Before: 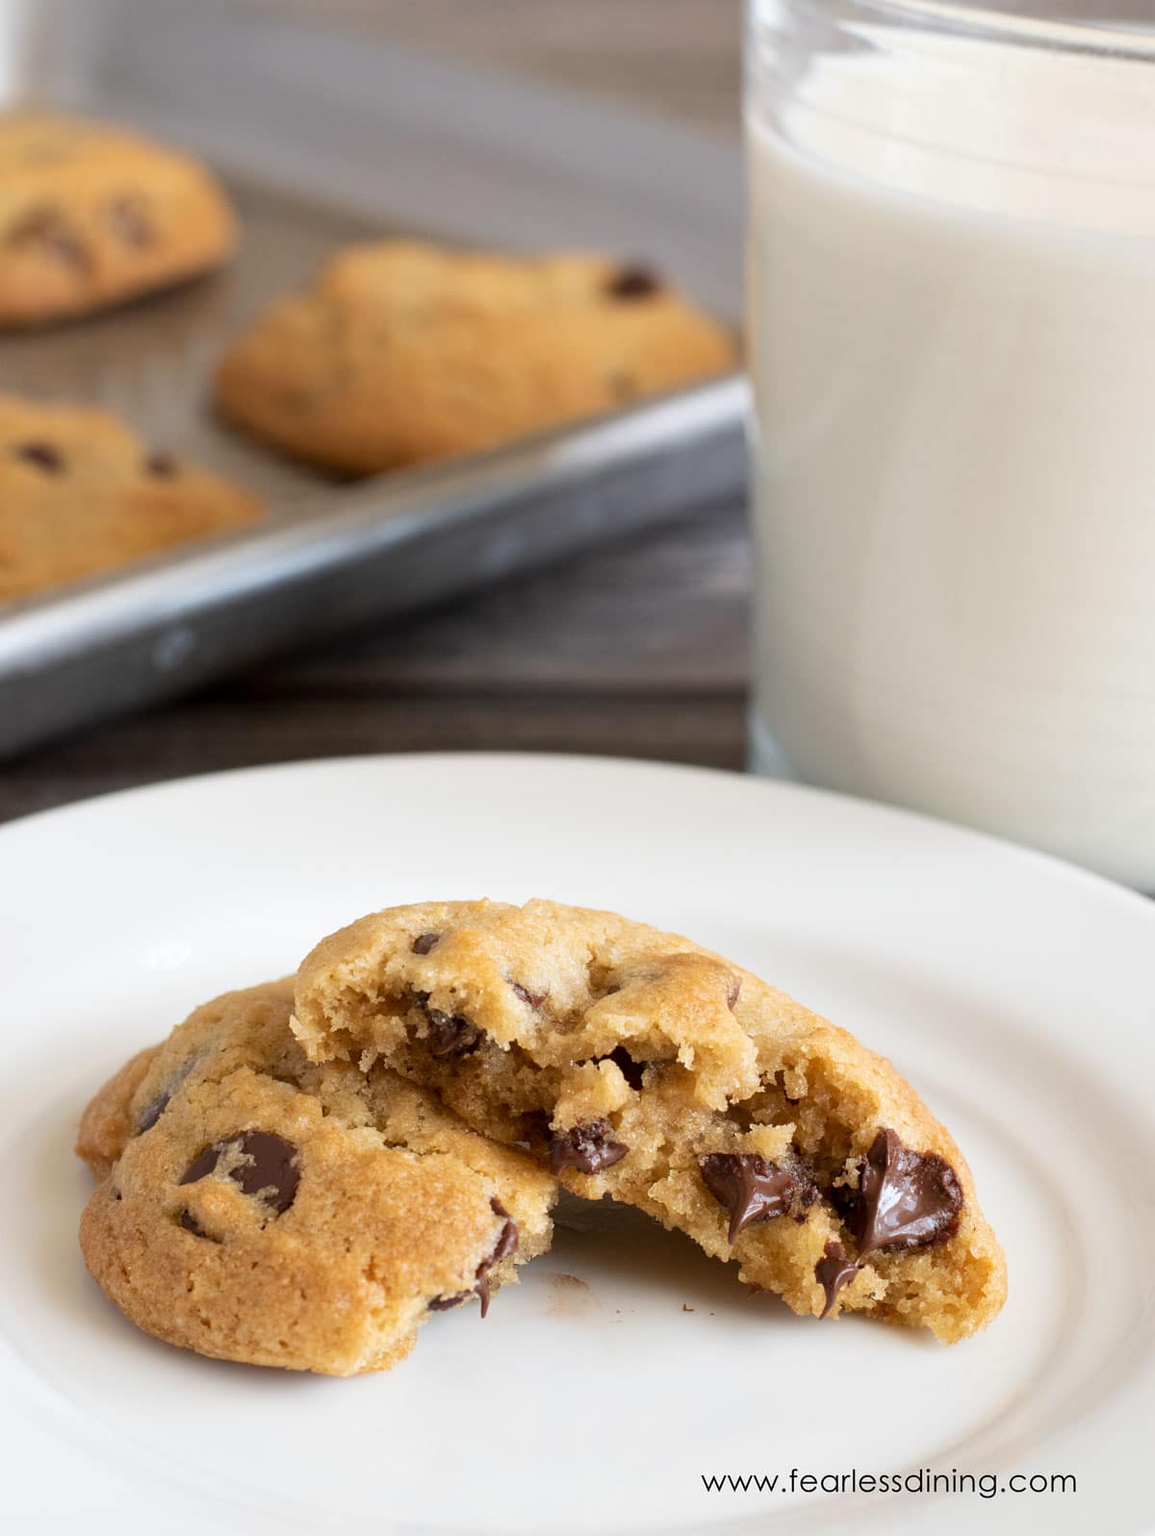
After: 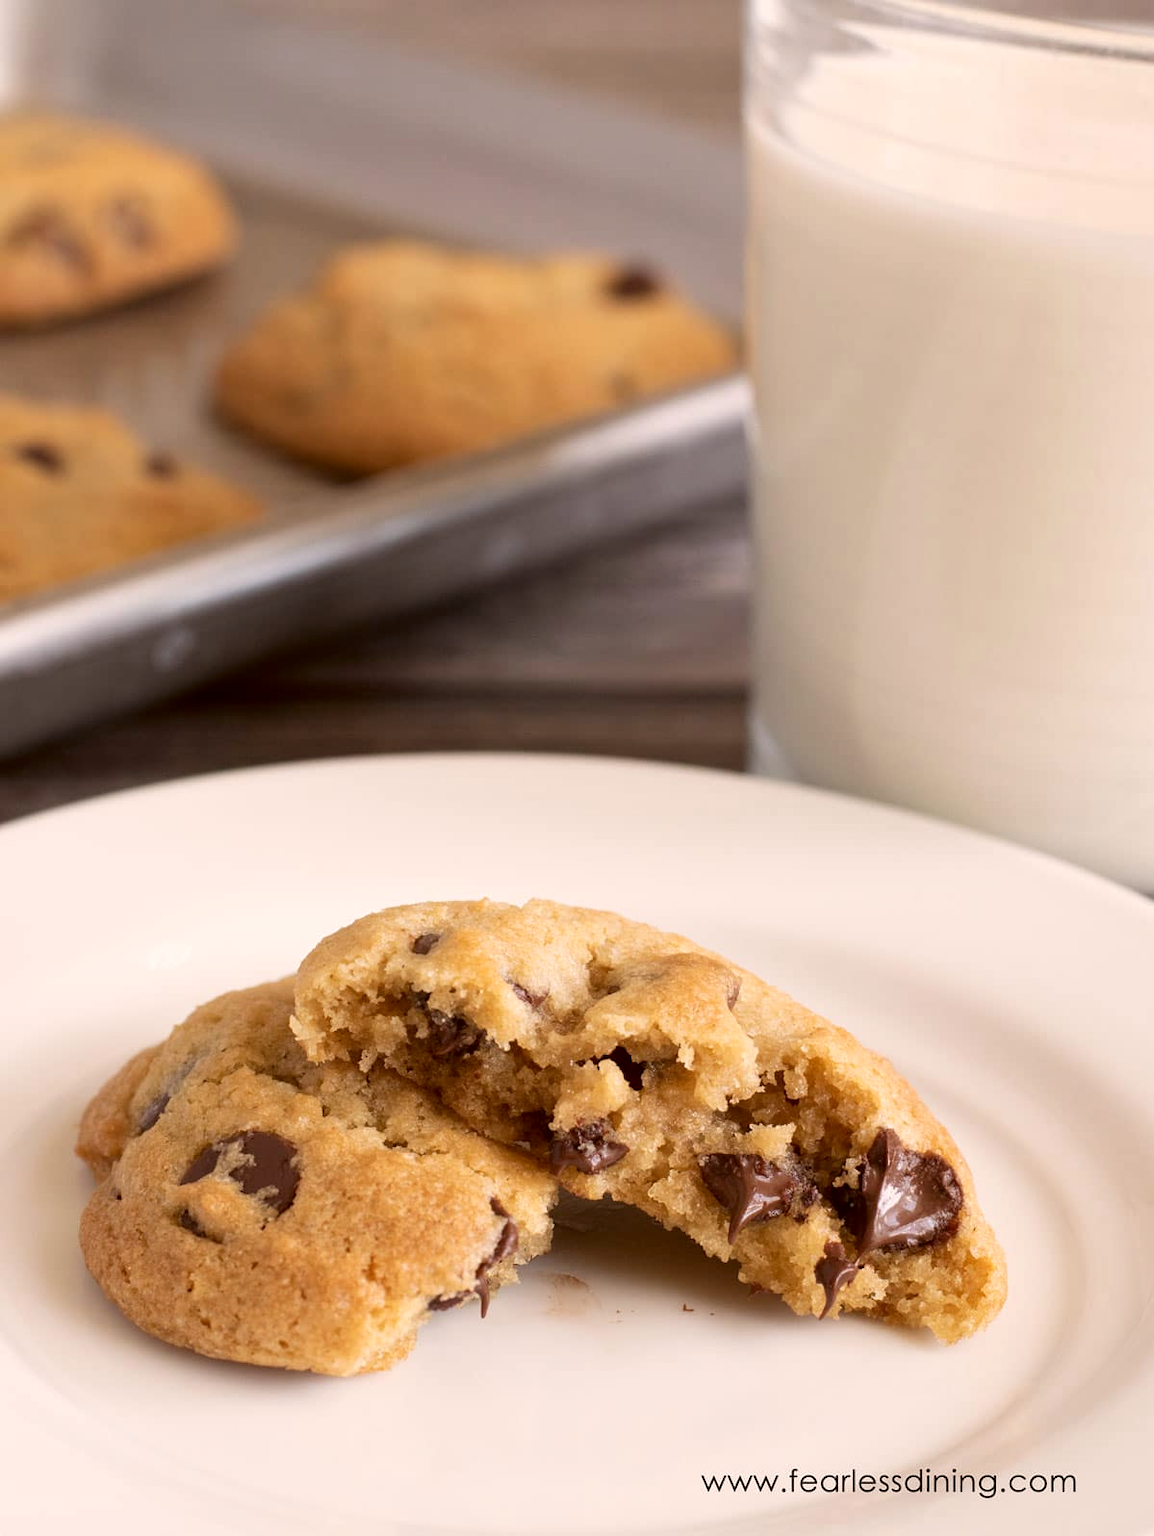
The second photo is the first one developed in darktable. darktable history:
color correction: highlights a* 6.76, highlights b* 7.84, shadows a* 5.71, shadows b* 7.02, saturation 0.901
